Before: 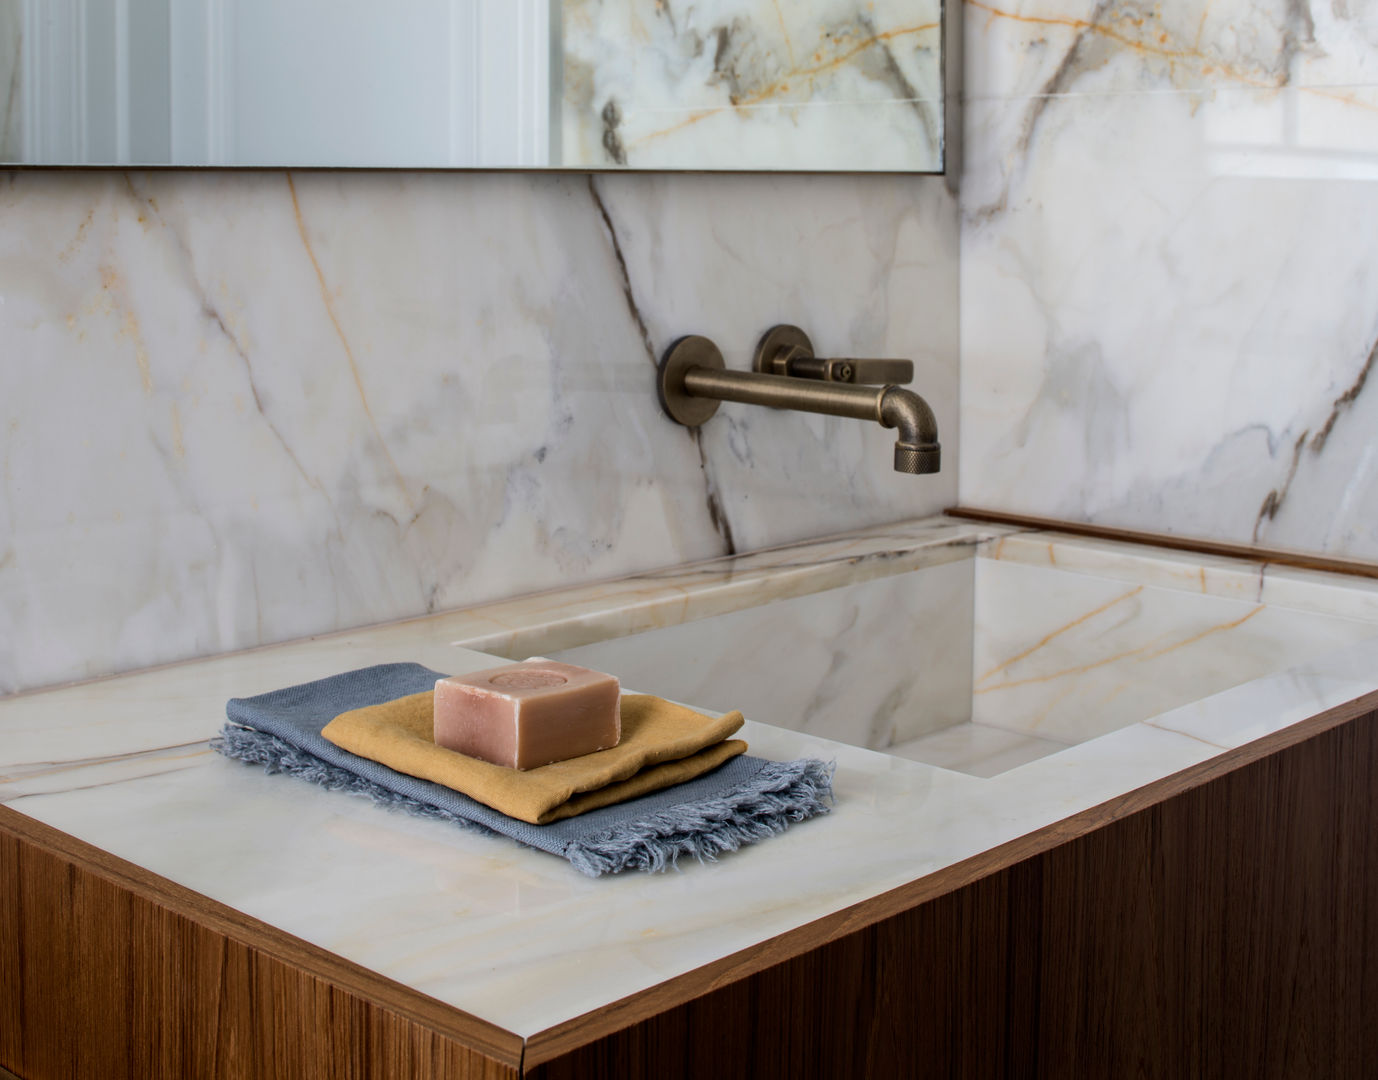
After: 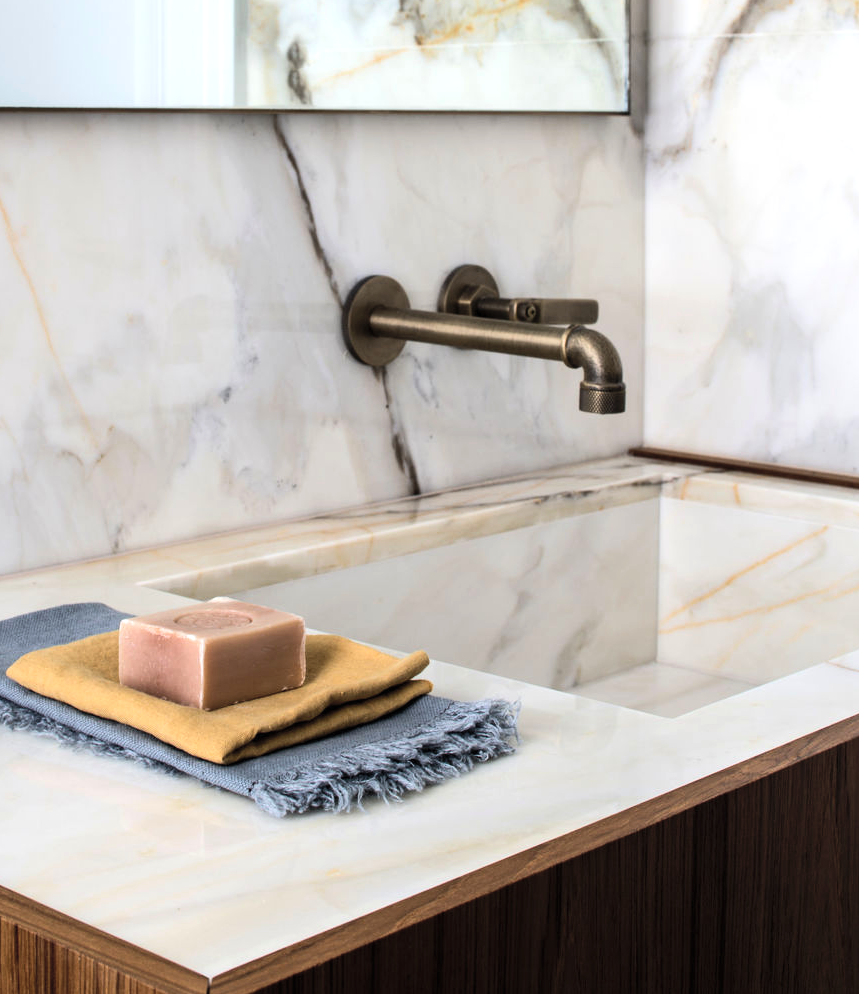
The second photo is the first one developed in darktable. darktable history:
contrast brightness saturation: brightness 0.15
white balance: emerald 1
tone equalizer: -8 EV -0.75 EV, -7 EV -0.7 EV, -6 EV -0.6 EV, -5 EV -0.4 EV, -3 EV 0.4 EV, -2 EV 0.6 EV, -1 EV 0.7 EV, +0 EV 0.75 EV, edges refinement/feathering 500, mask exposure compensation -1.57 EV, preserve details no
crop and rotate: left 22.918%, top 5.629%, right 14.711%, bottom 2.247%
